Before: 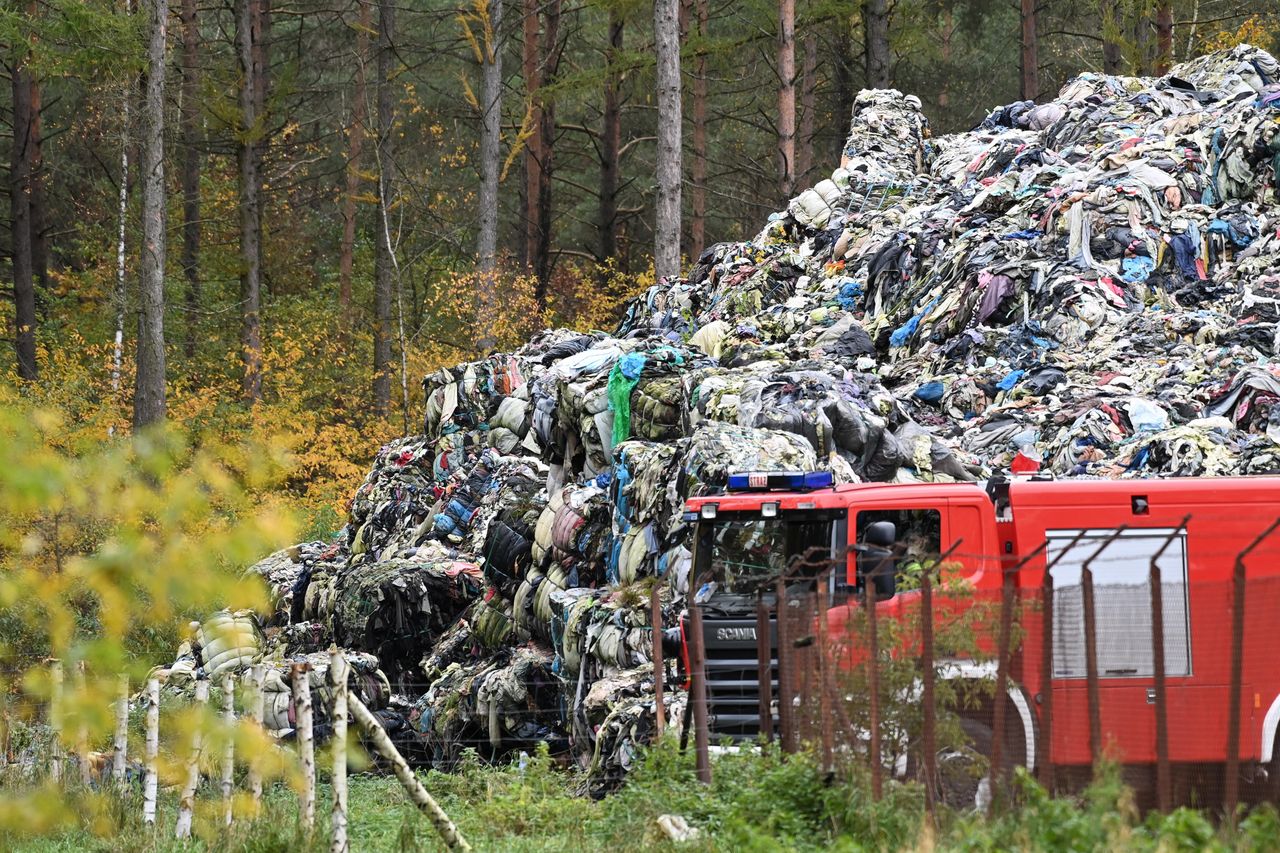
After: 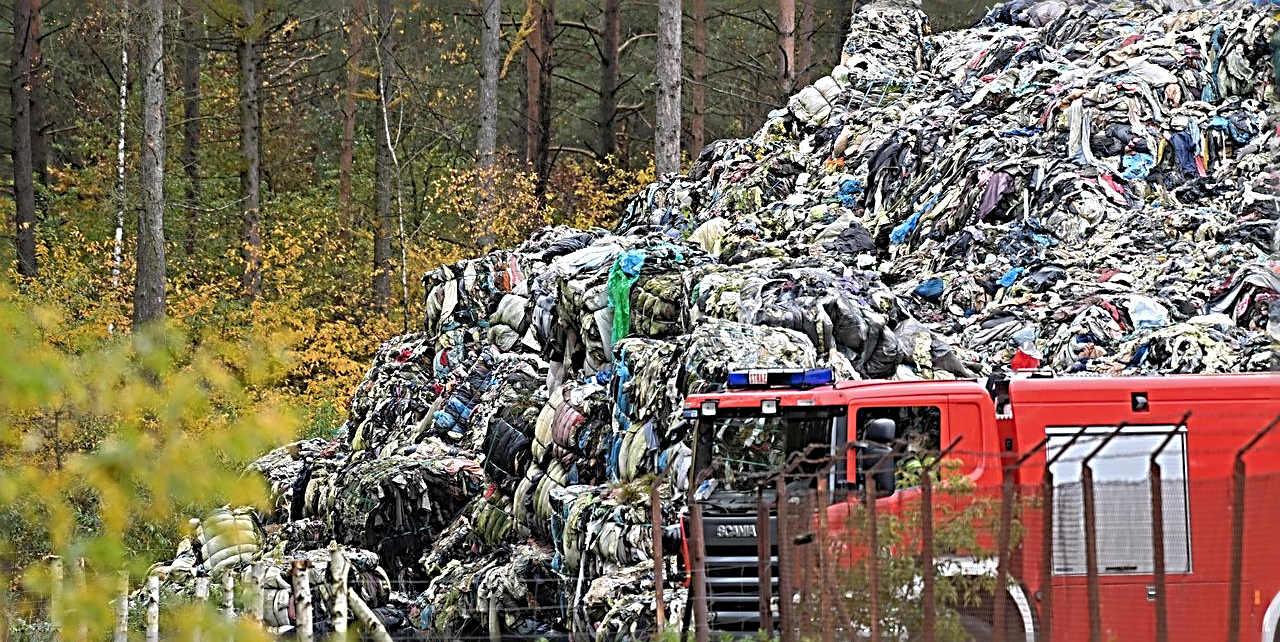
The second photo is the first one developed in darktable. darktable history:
crop and rotate: top 12.163%, bottom 12.507%
sharpen: radius 3.736, amount 0.936
shadows and highlights: on, module defaults
